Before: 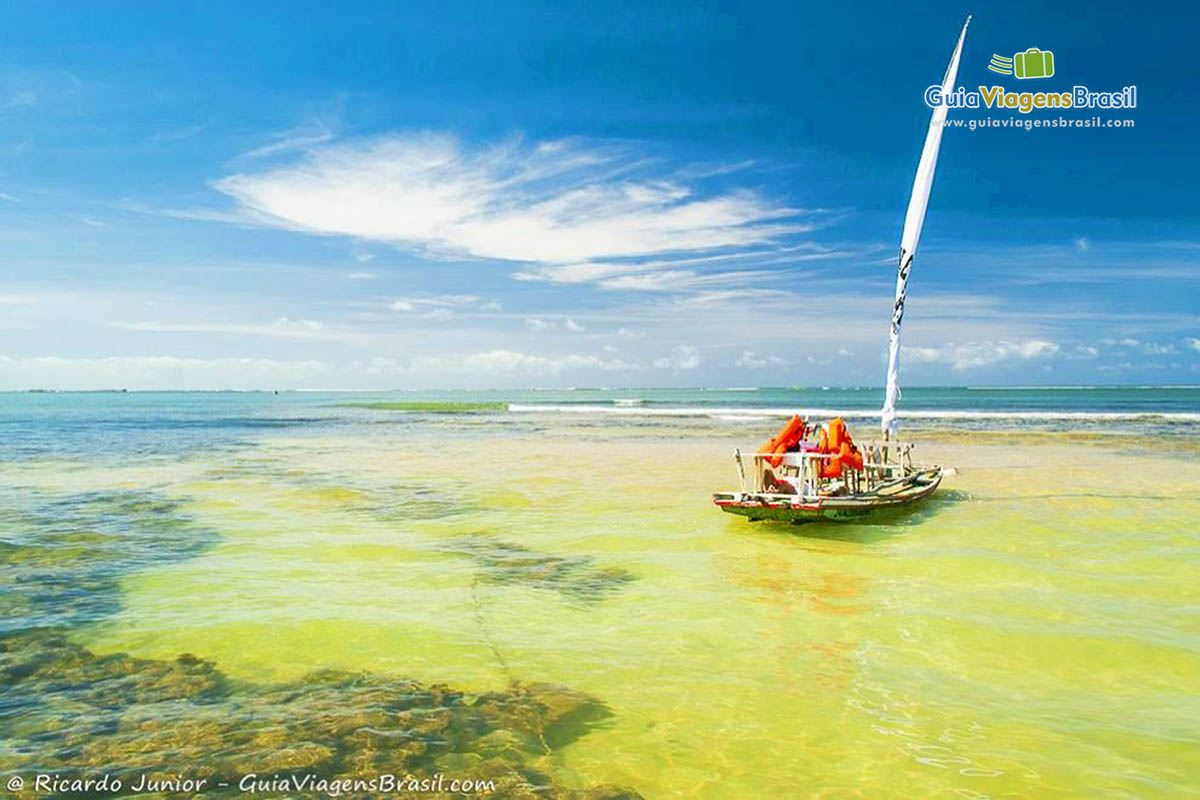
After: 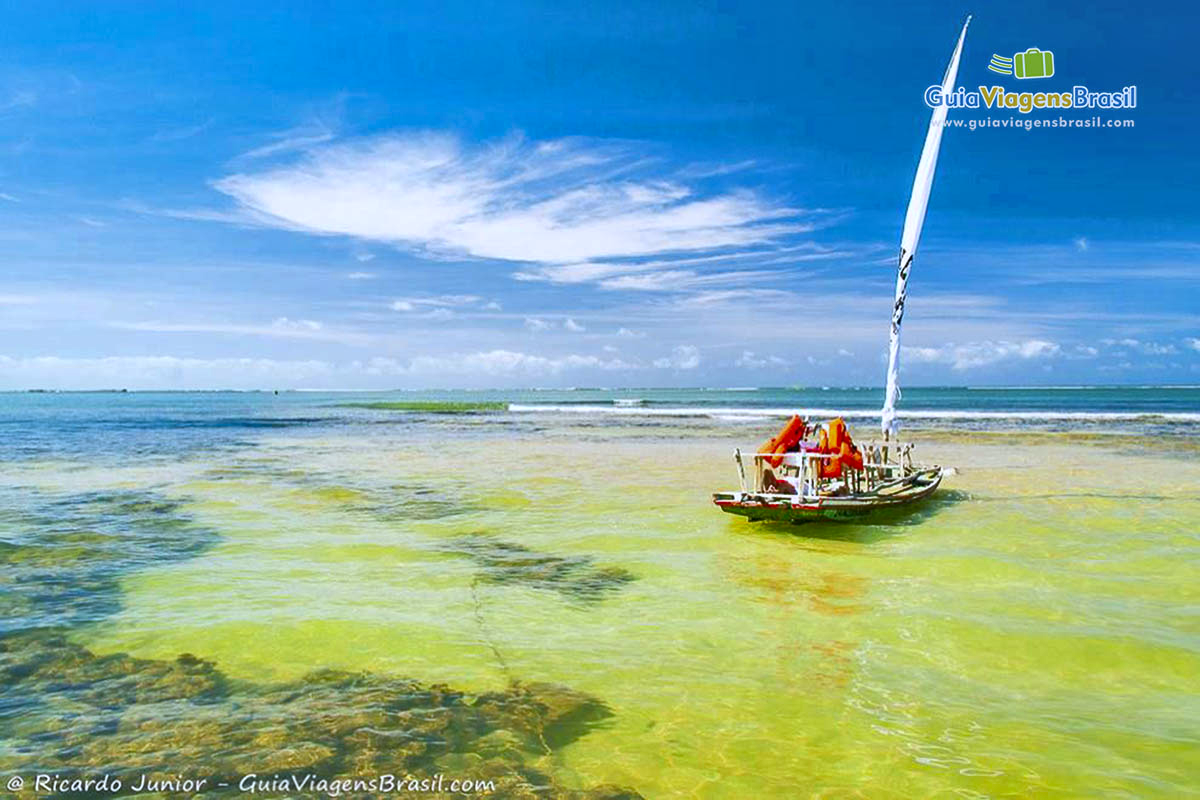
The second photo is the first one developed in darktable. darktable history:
white balance: red 0.967, blue 1.119, emerald 0.756
shadows and highlights: low approximation 0.01, soften with gaussian
